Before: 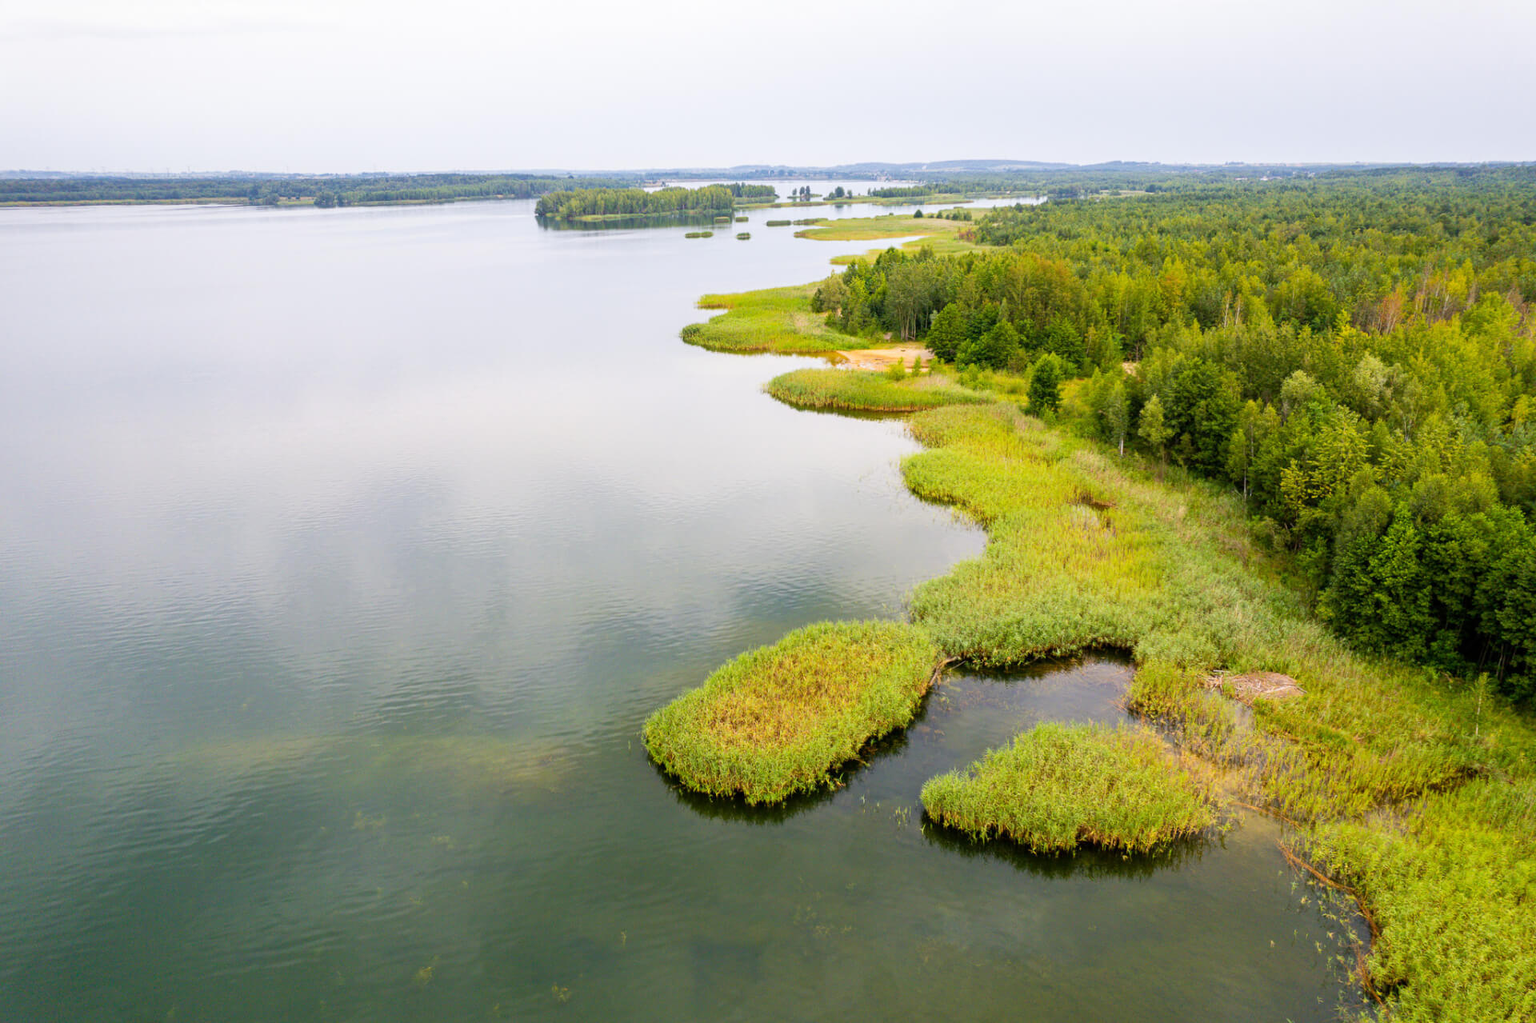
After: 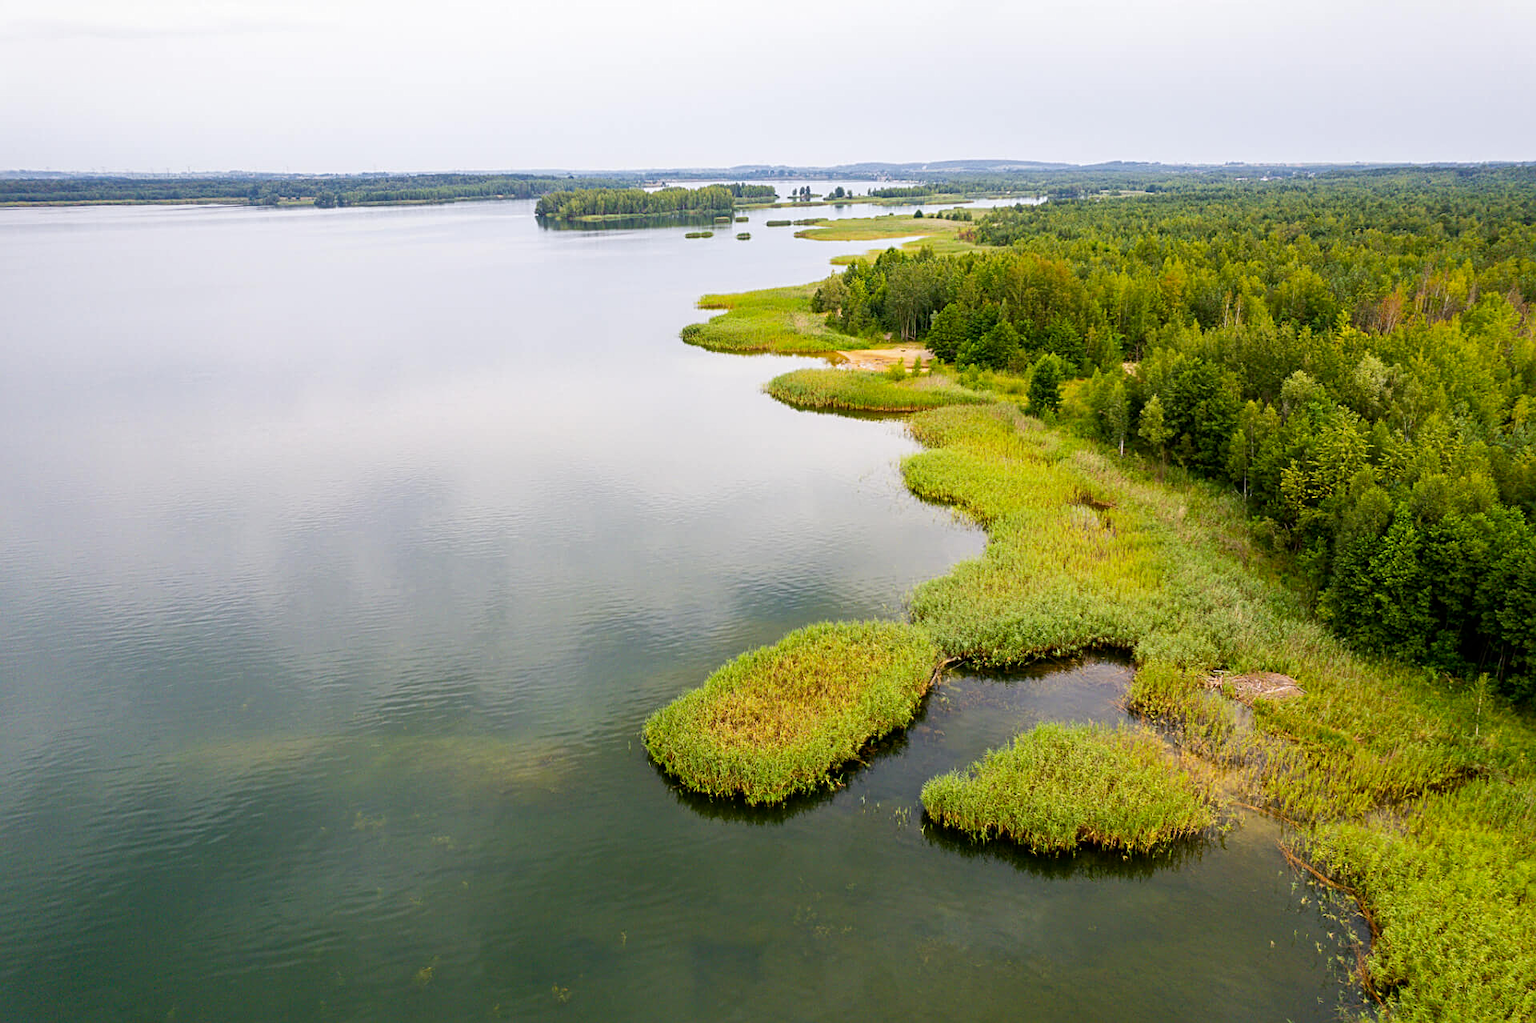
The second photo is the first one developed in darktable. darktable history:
contrast brightness saturation: brightness -0.087
sharpen: radius 2.21, amount 0.388, threshold 0.13
